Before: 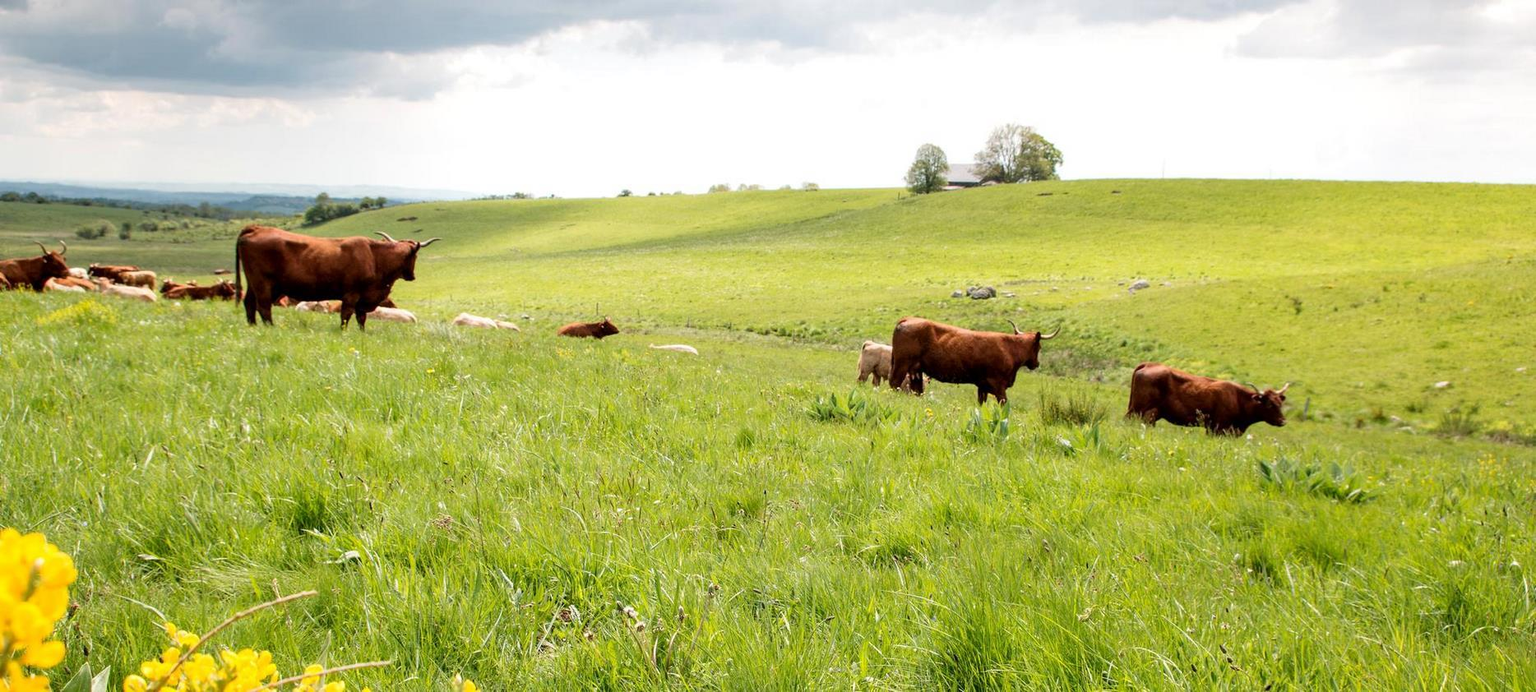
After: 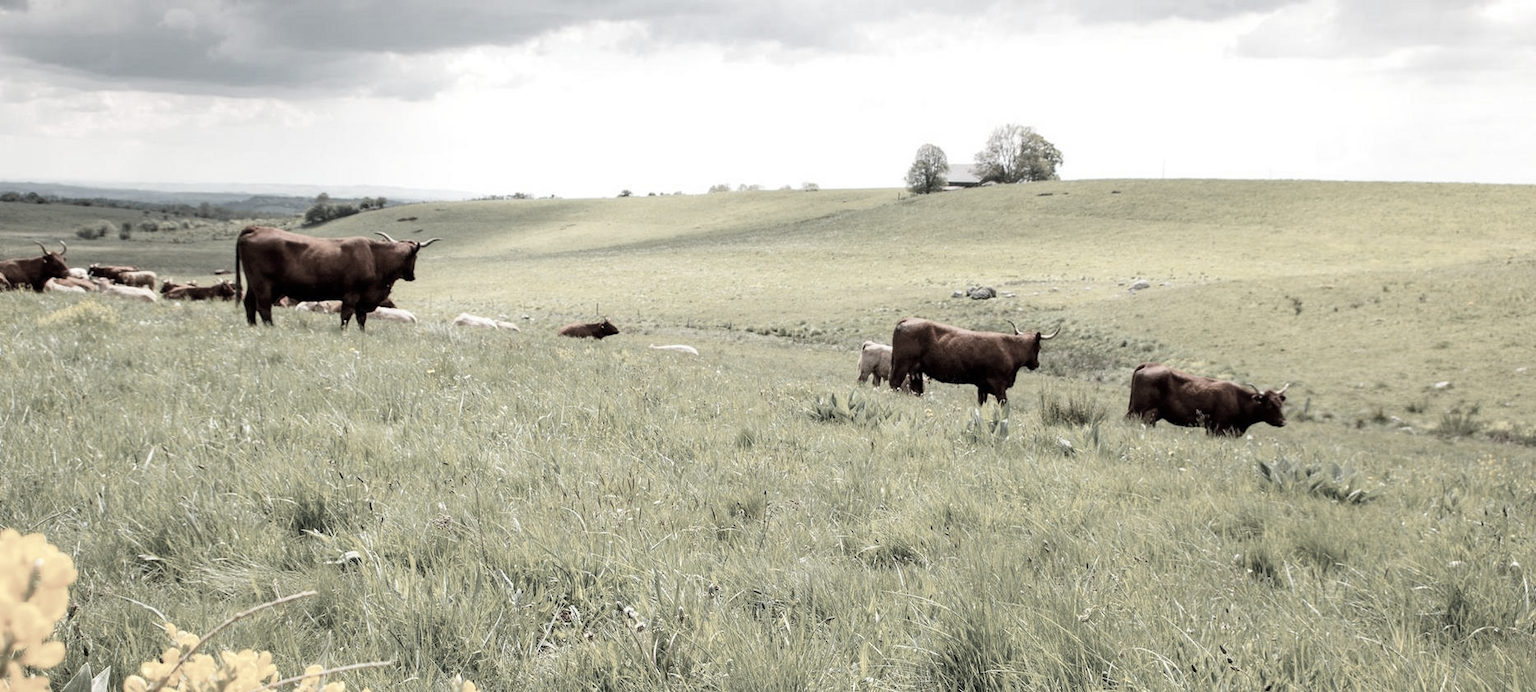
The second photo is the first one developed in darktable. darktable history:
color correction: highlights b* 0.06, saturation 0.259
contrast brightness saturation: contrast 0.079, saturation 0.02
color zones: curves: ch1 [(0.263, 0.53) (0.376, 0.287) (0.487, 0.512) (0.748, 0.547) (1, 0.513)]; ch2 [(0.262, 0.45) (0.751, 0.477)]
